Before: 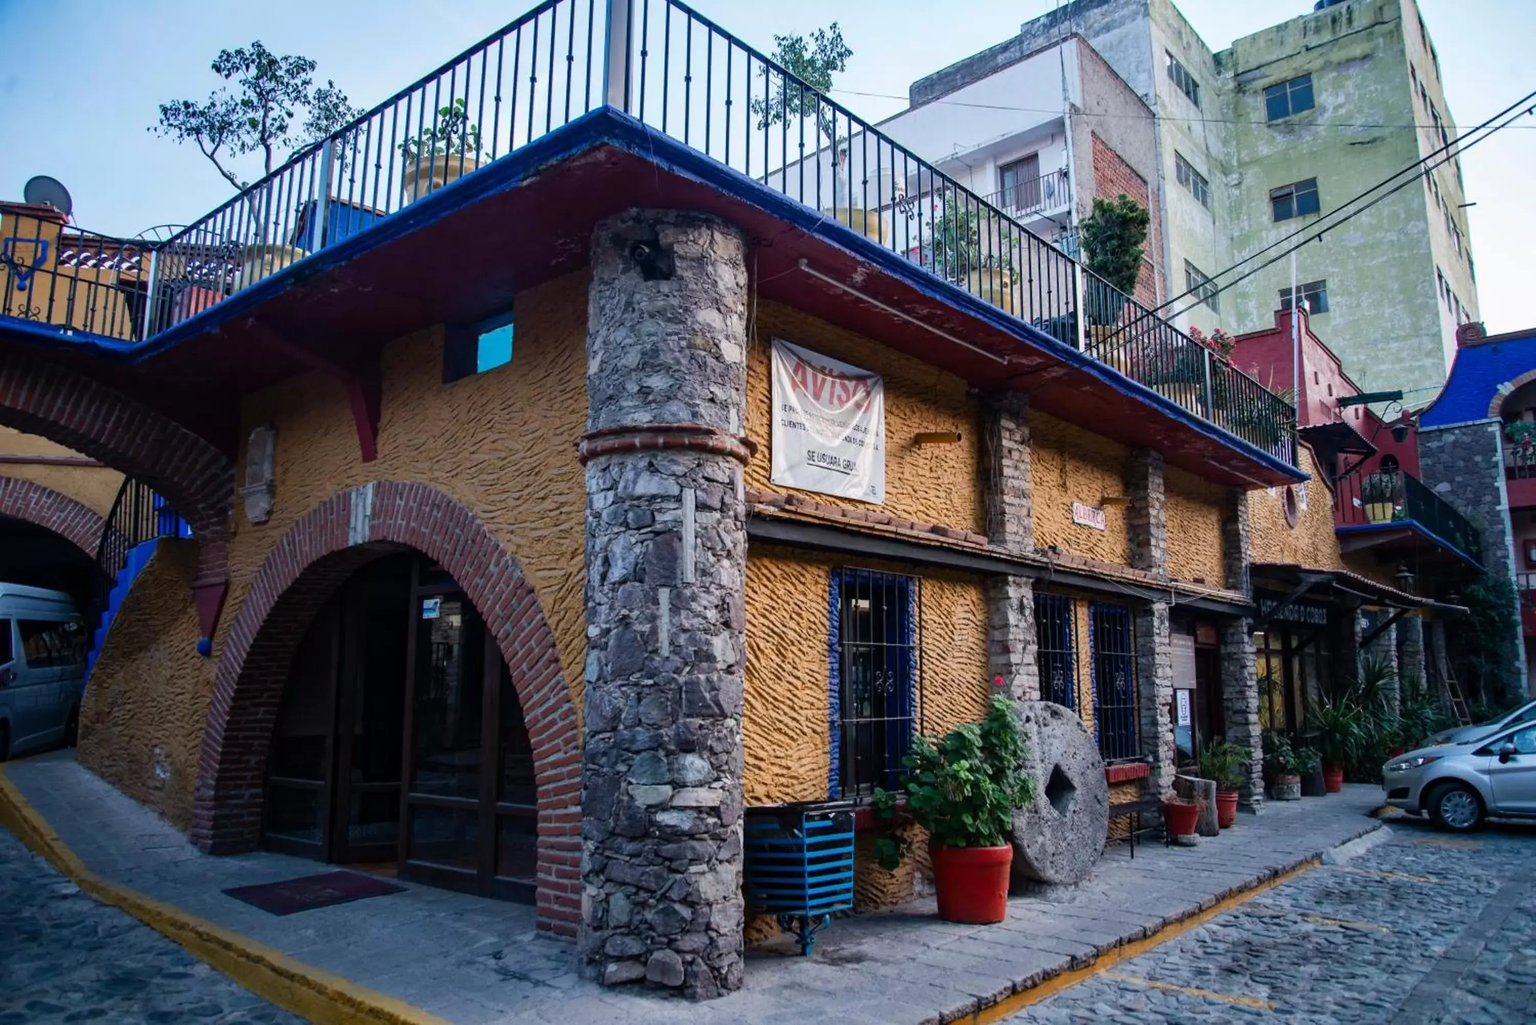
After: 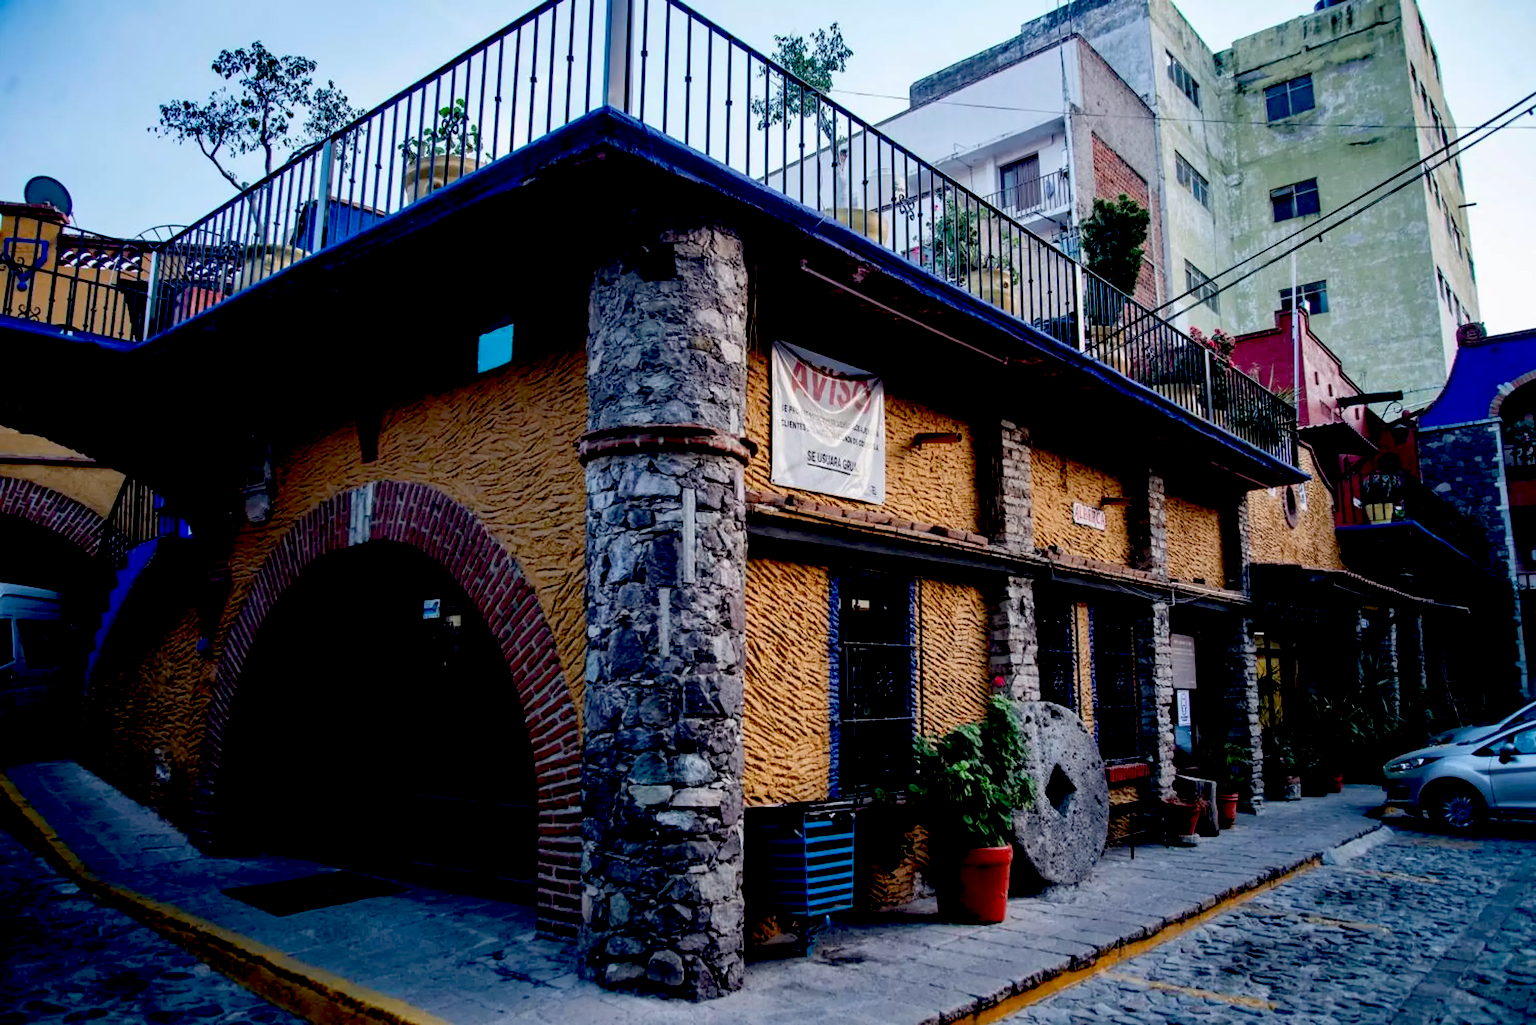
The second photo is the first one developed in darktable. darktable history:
exposure: black level correction 0.049, exposure 0.012 EV, compensate exposure bias true, compensate highlight preservation false
